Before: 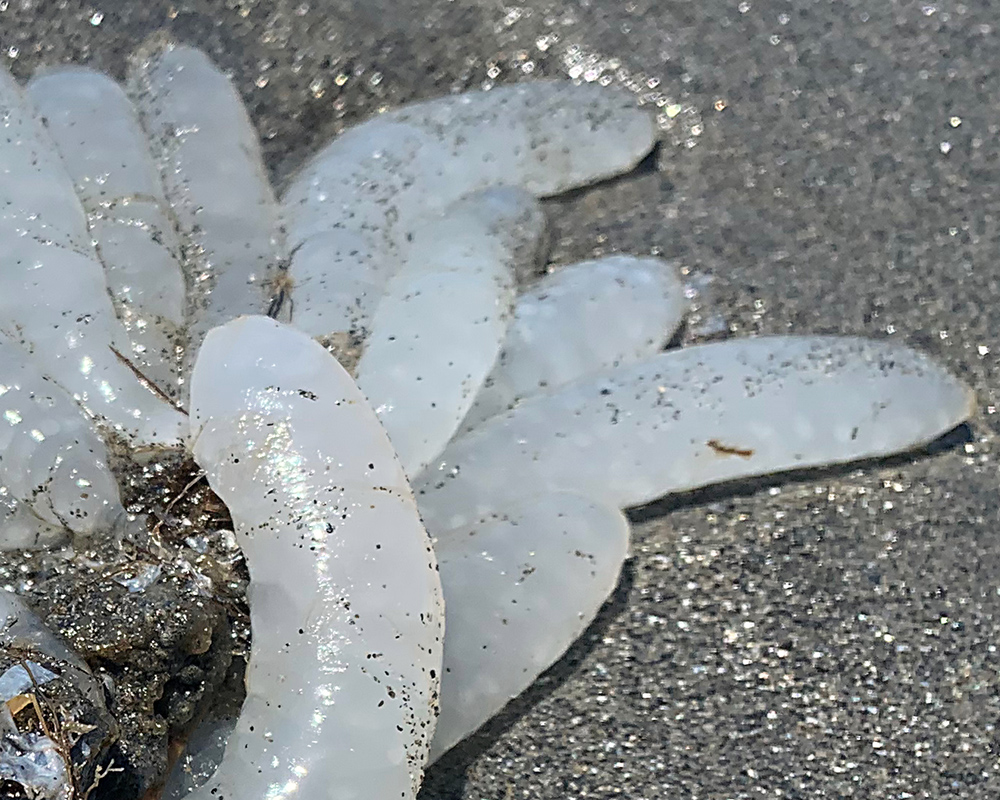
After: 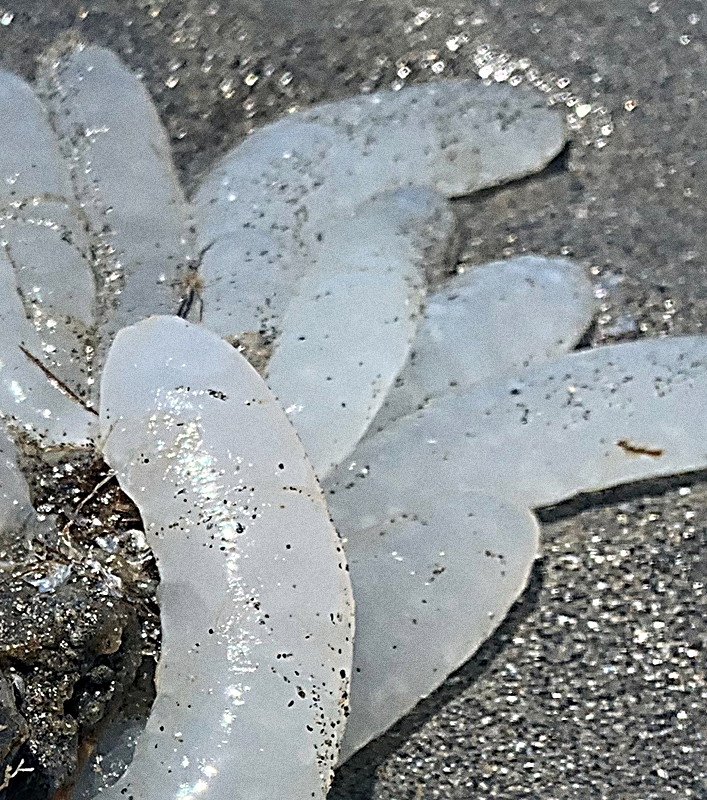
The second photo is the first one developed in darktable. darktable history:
grain: coarseness 0.09 ISO, strength 40%
sharpen: radius 4.883
crop and rotate: left 9.061%, right 20.142%
